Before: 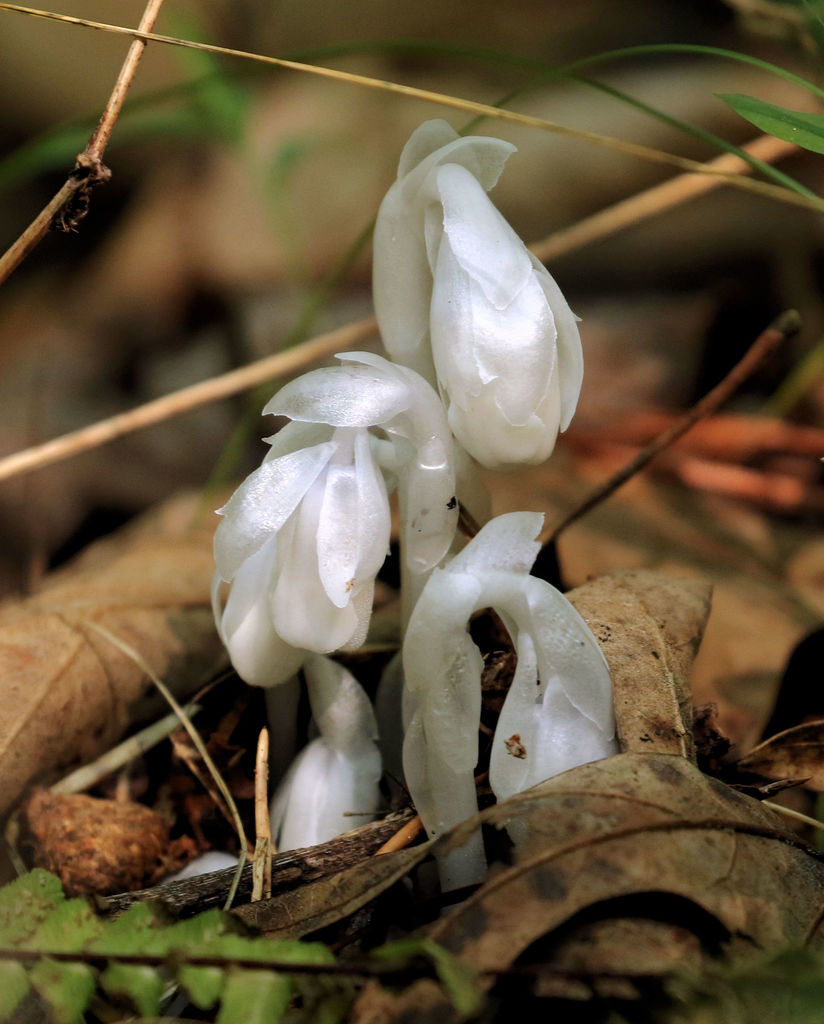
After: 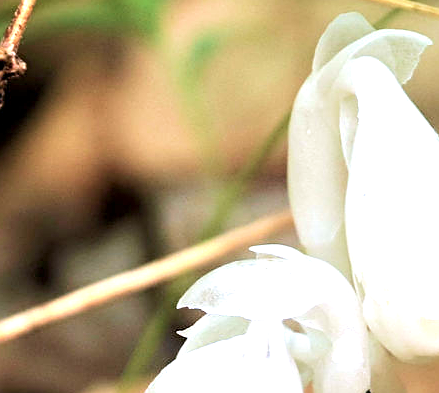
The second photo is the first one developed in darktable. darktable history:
crop: left 10.361%, top 10.487%, right 36.334%, bottom 51.093%
color calibration: illuminant as shot in camera, x 0.358, y 0.373, temperature 4628.91 K
sharpen: on, module defaults
shadows and highlights: radius 90.57, shadows -15.44, white point adjustment 0.277, highlights 33.05, compress 48.61%, soften with gaussian
exposure: black level correction 0.001, exposure 1.398 EV, compensate highlight preservation false
velvia: on, module defaults
